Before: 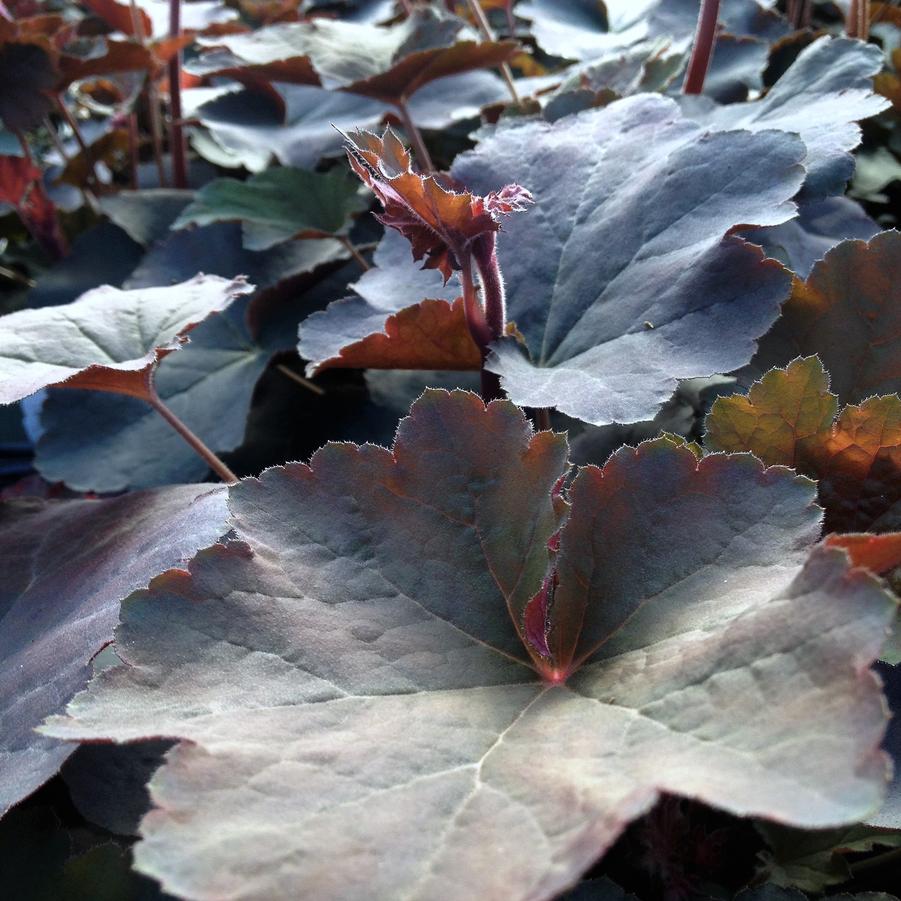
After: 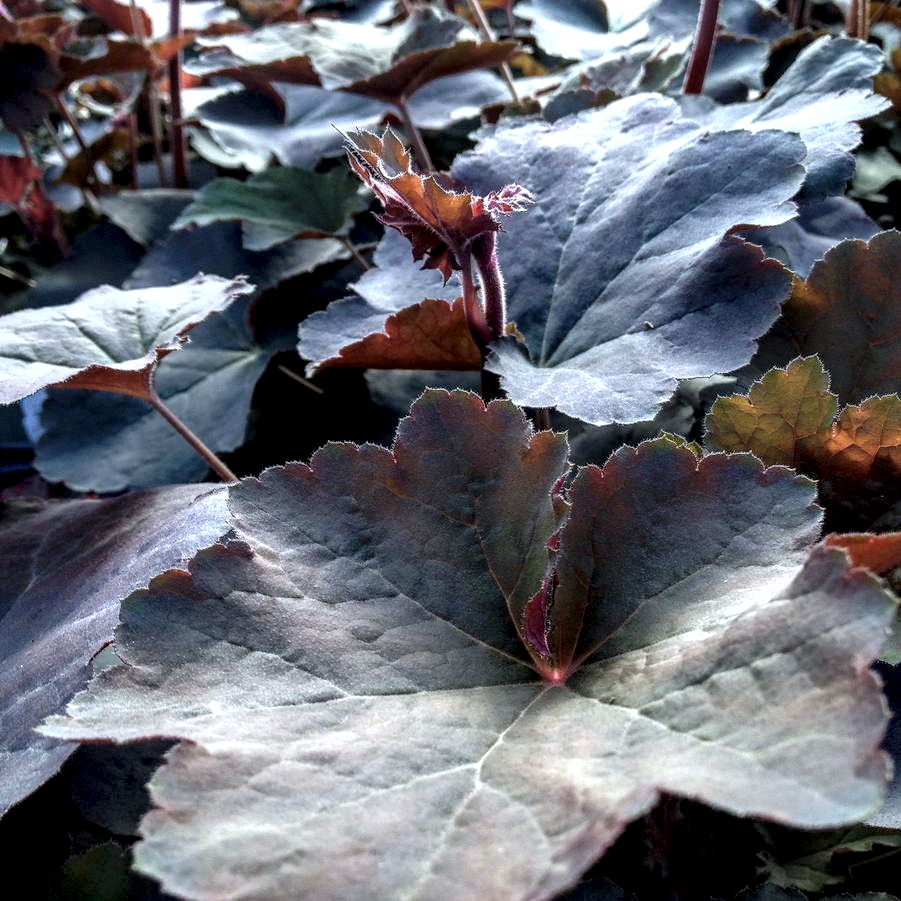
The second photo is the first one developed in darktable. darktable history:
local contrast: highlights 20%, shadows 70%, detail 170%
white balance: red 0.98, blue 1.034
